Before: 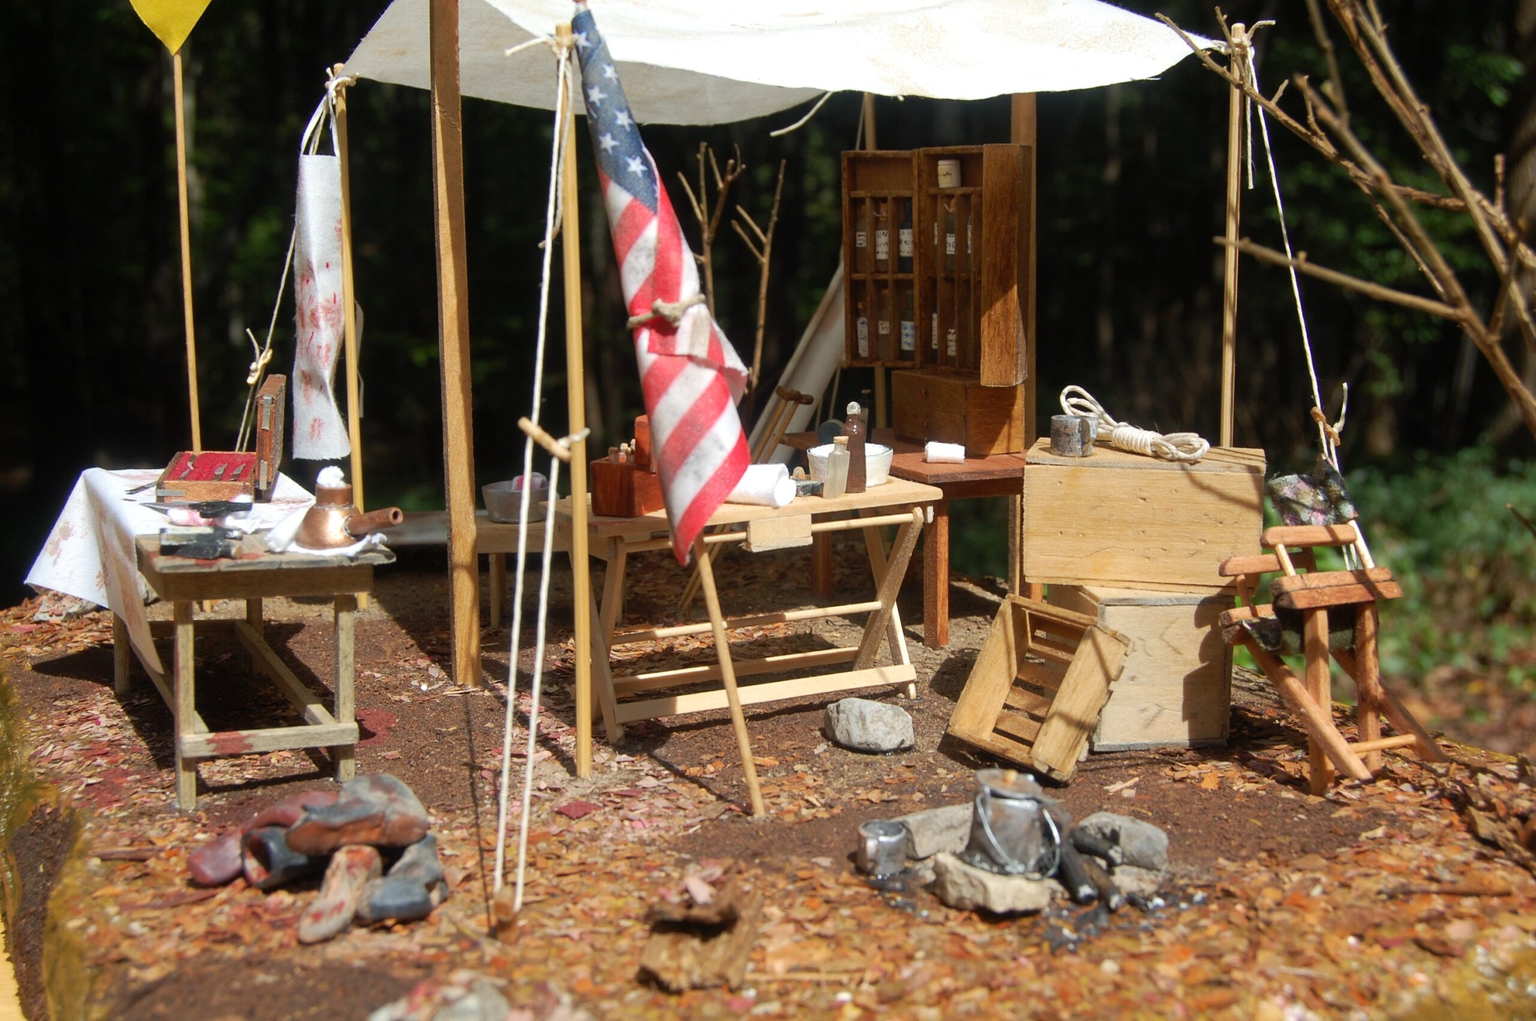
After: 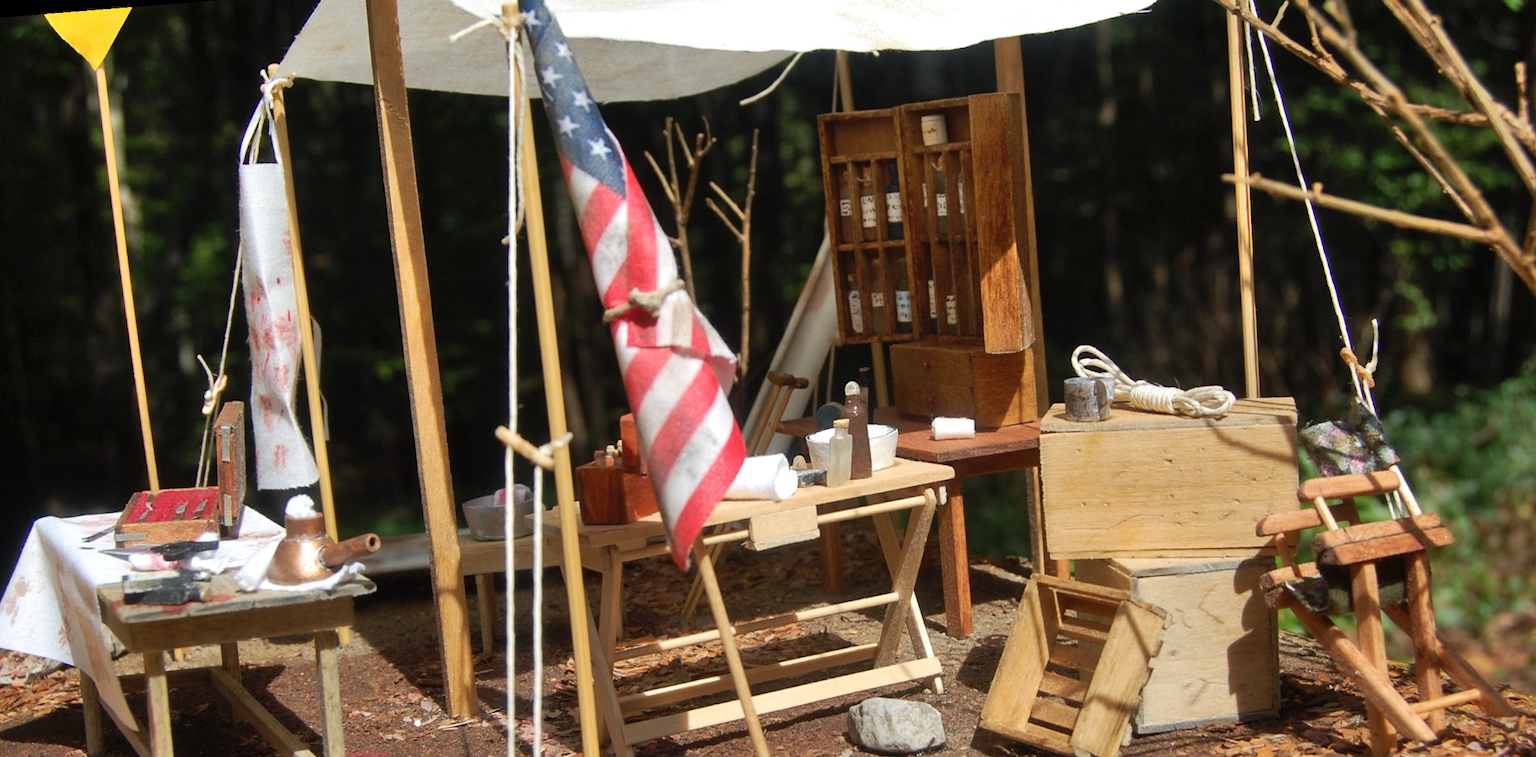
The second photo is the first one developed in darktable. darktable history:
crop: bottom 24.988%
rotate and perspective: rotation -4.57°, crop left 0.054, crop right 0.944, crop top 0.087, crop bottom 0.914
shadows and highlights: soften with gaussian
